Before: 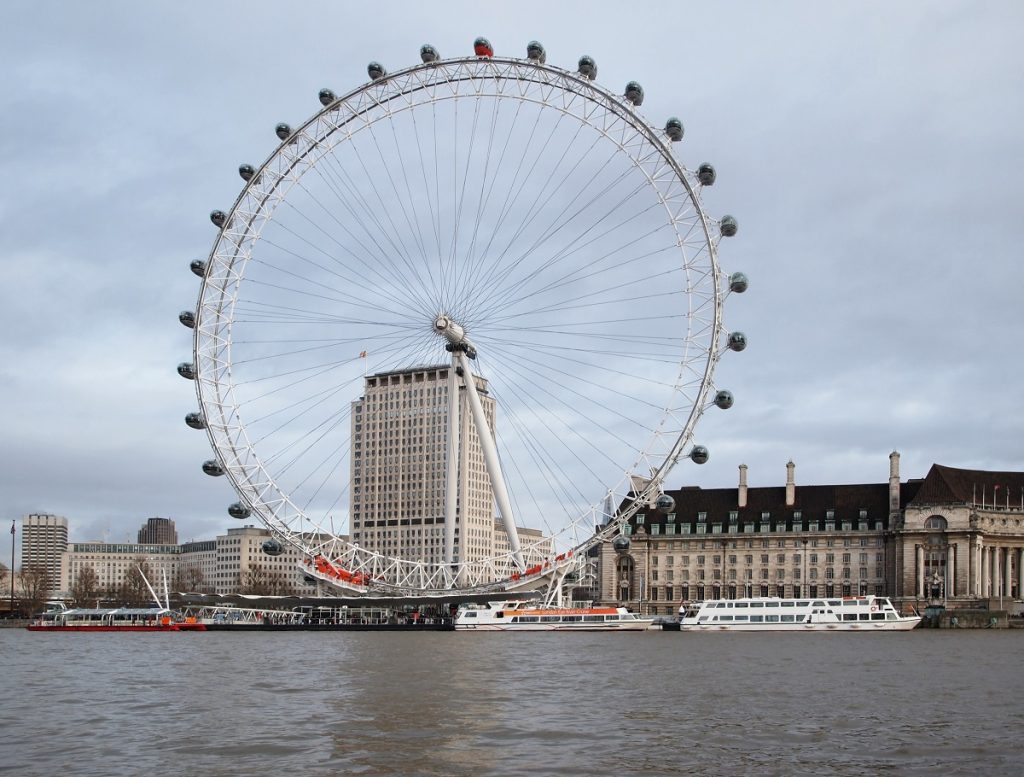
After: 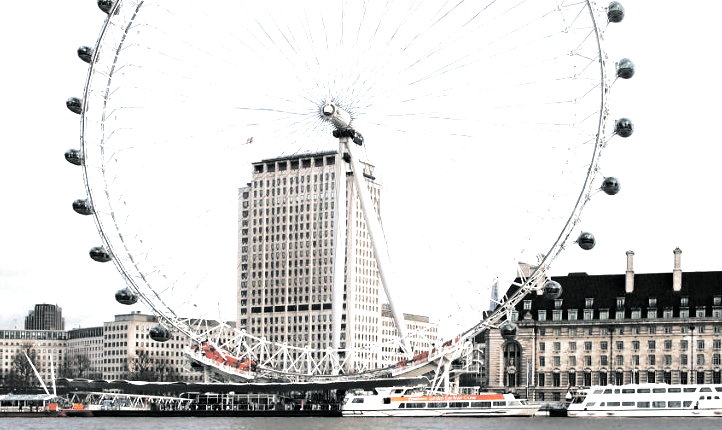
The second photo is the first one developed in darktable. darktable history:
exposure: black level correction 0.005, exposure 0.417 EV, compensate highlight preservation false
crop: left 11.123%, top 27.61%, right 18.3%, bottom 17.034%
split-toning: shadows › hue 190.8°, shadows › saturation 0.05, highlights › hue 54°, highlights › saturation 0.05, compress 0%
tone equalizer: -8 EV -0.75 EV, -7 EV -0.7 EV, -6 EV -0.6 EV, -5 EV -0.4 EV, -3 EV 0.4 EV, -2 EV 0.6 EV, -1 EV 0.7 EV, +0 EV 0.75 EV, edges refinement/feathering 500, mask exposure compensation -1.57 EV, preserve details no
